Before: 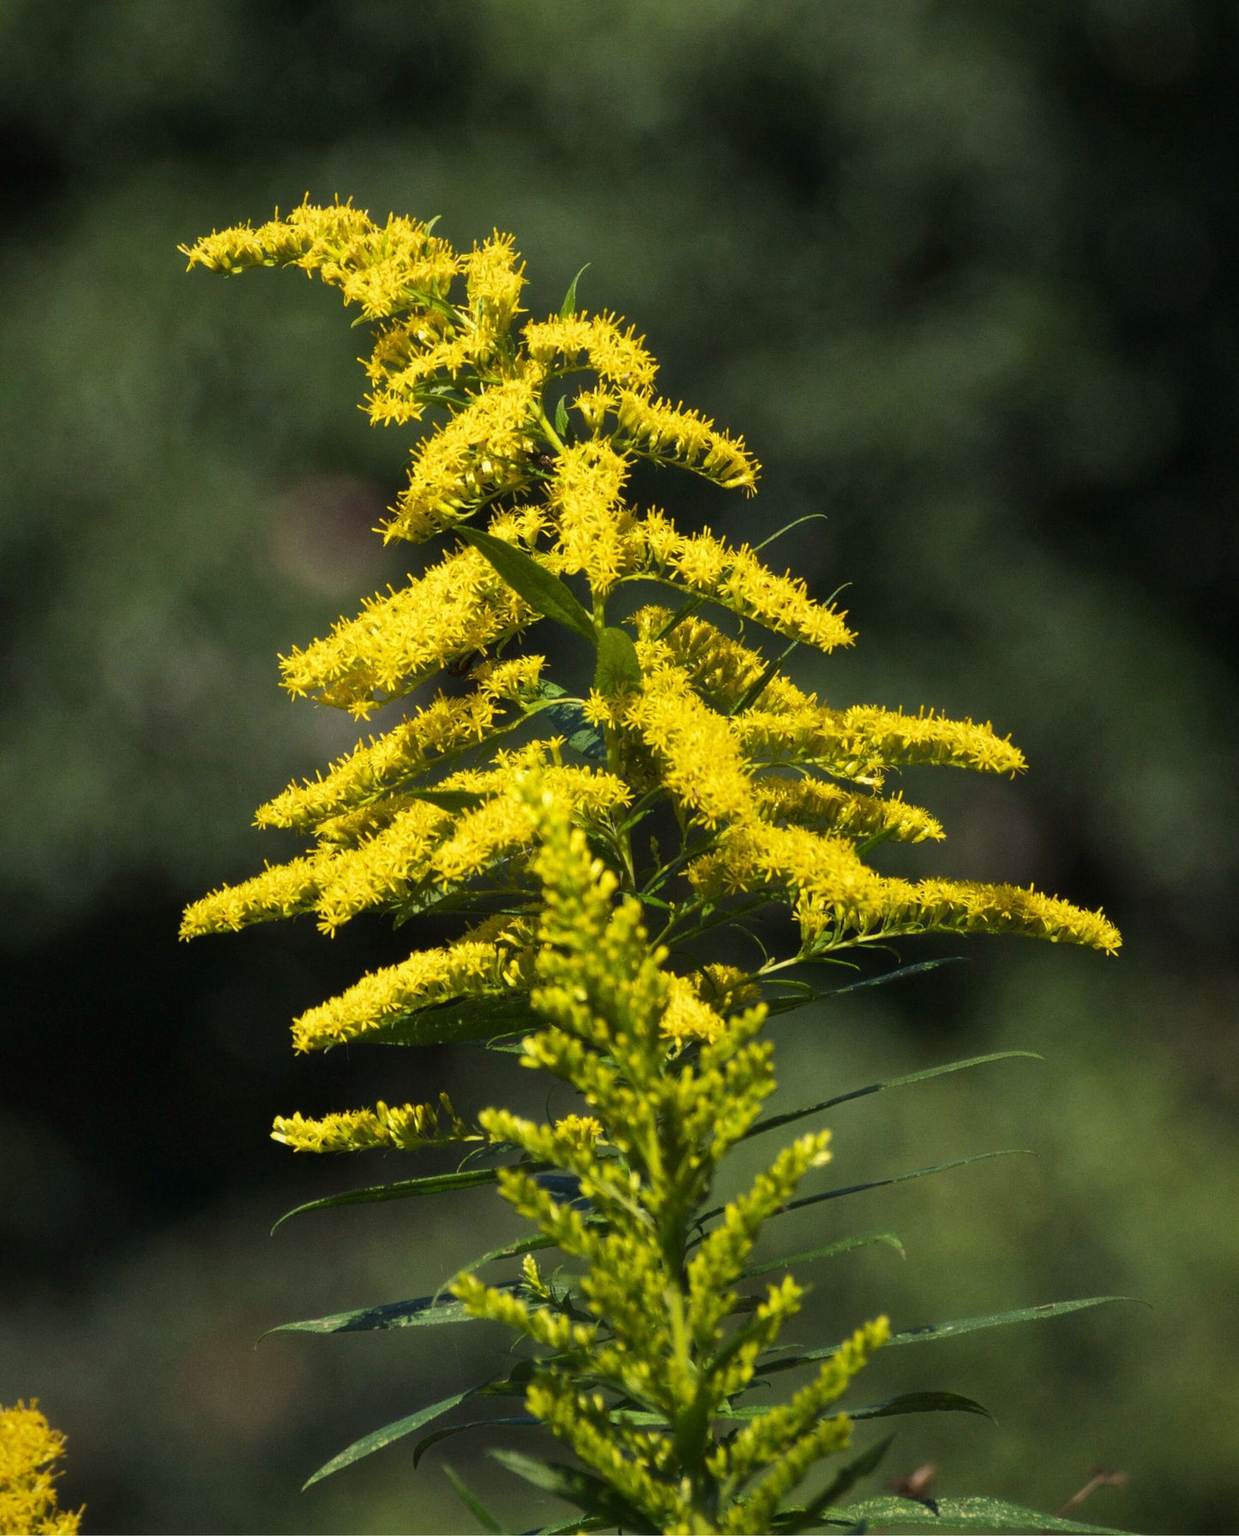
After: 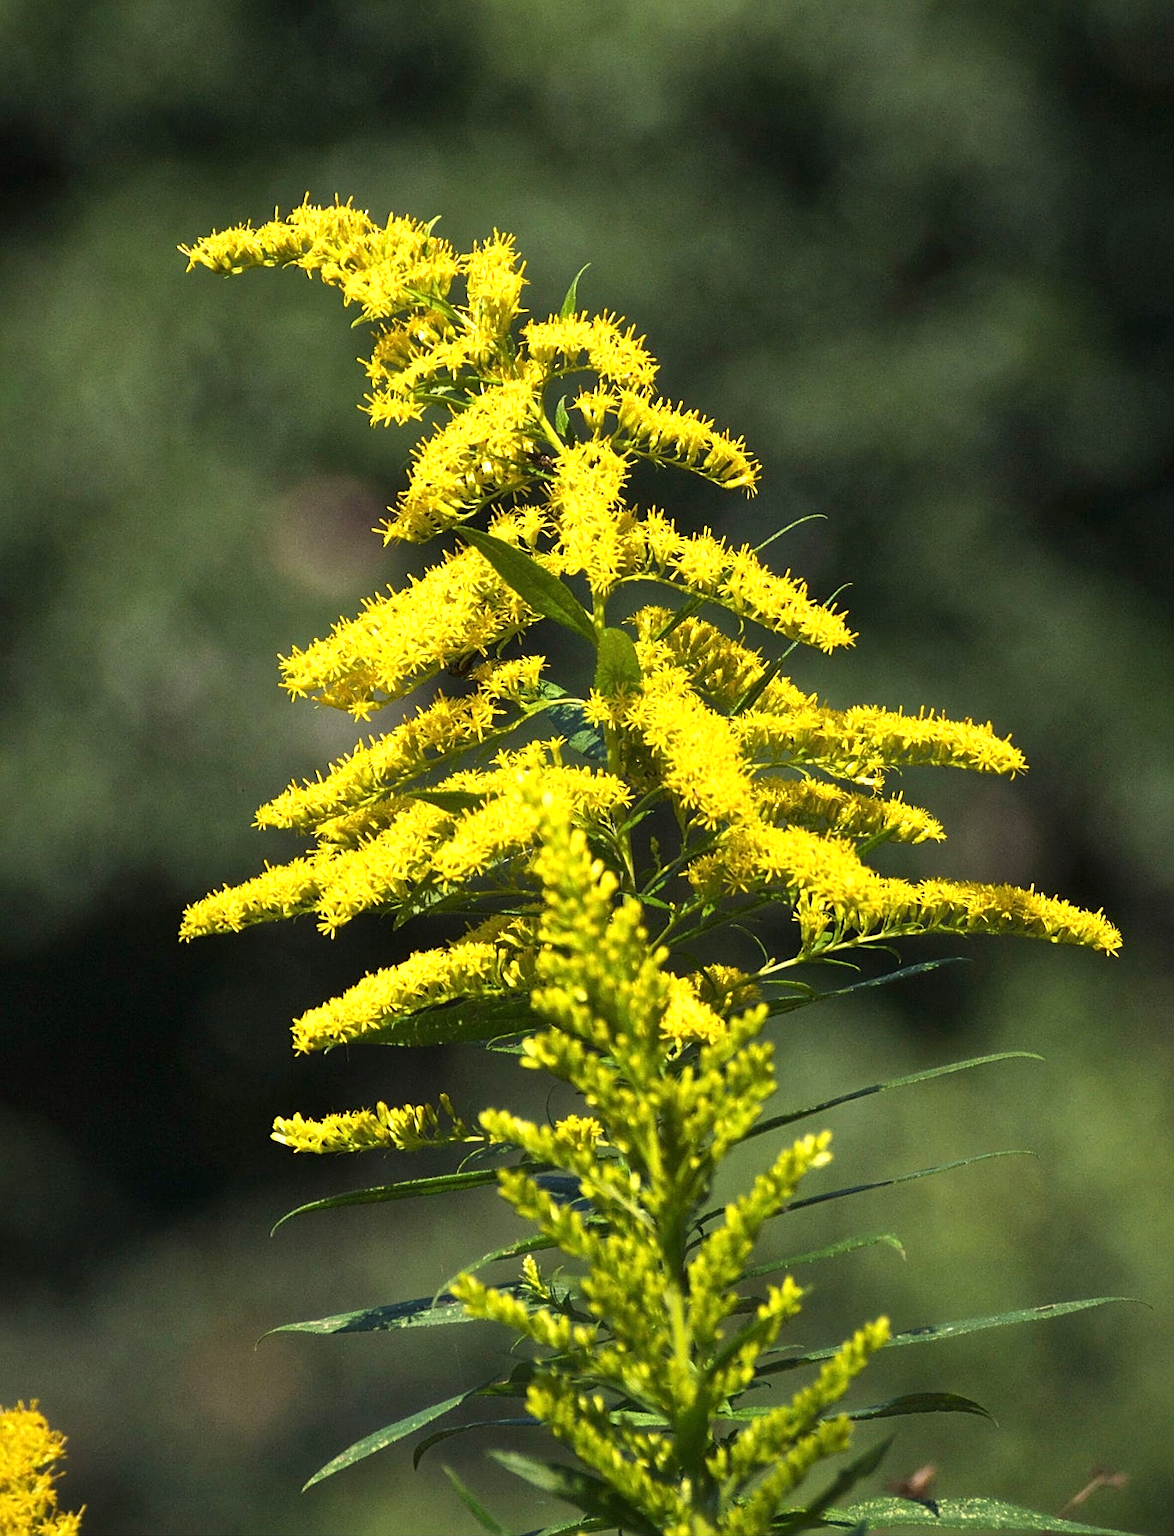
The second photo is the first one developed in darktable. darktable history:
sharpen: on, module defaults
exposure: exposure 0.638 EV, compensate highlight preservation false
crop and rotate: right 5.179%
